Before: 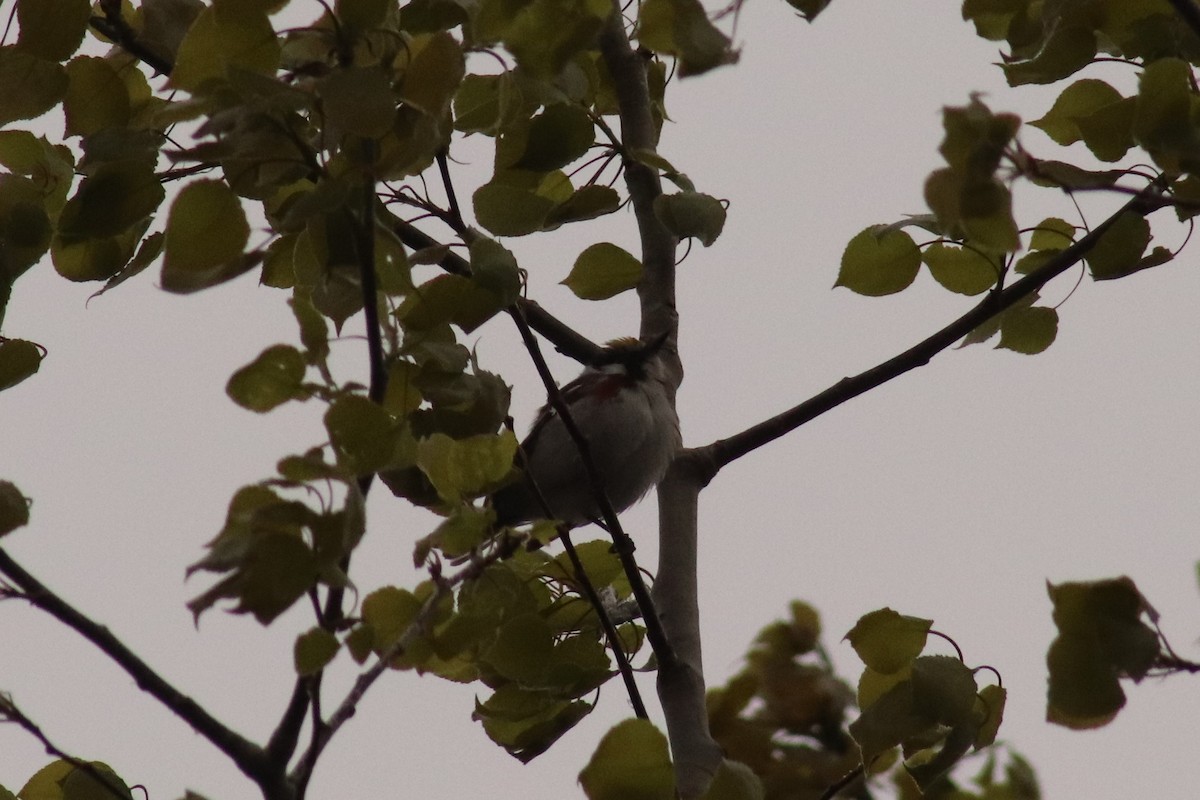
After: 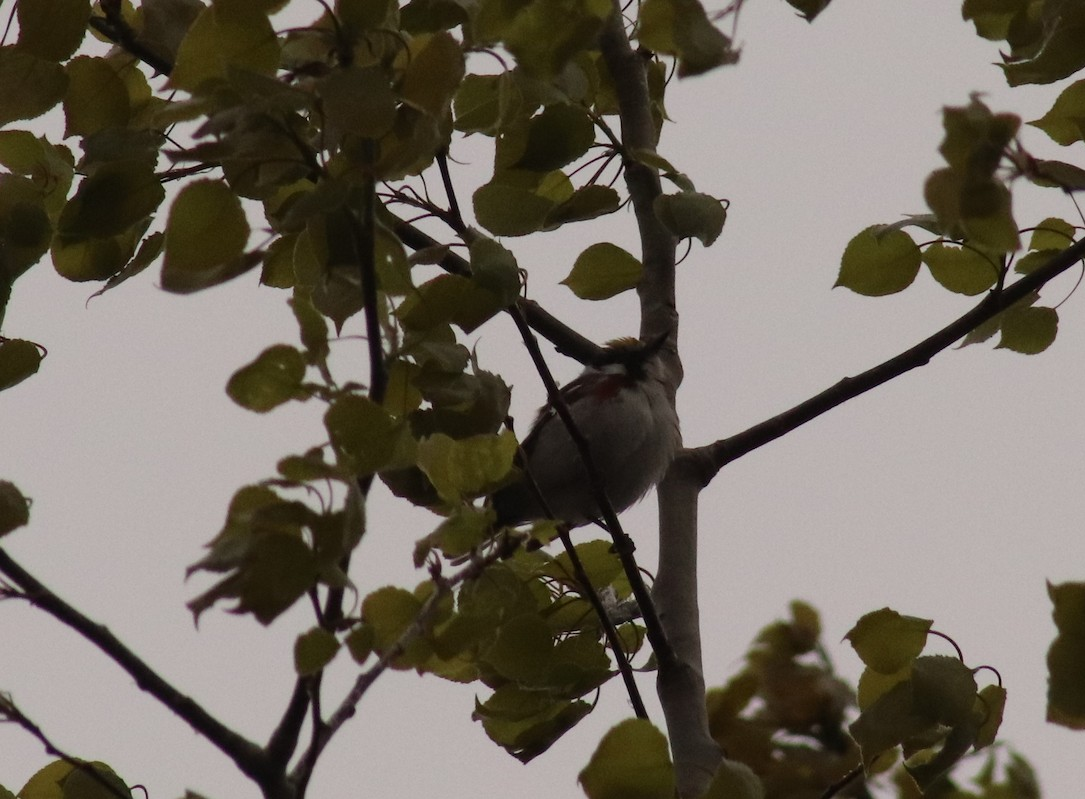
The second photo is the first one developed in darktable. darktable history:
crop: right 9.509%, bottom 0.031%
white balance: emerald 1
